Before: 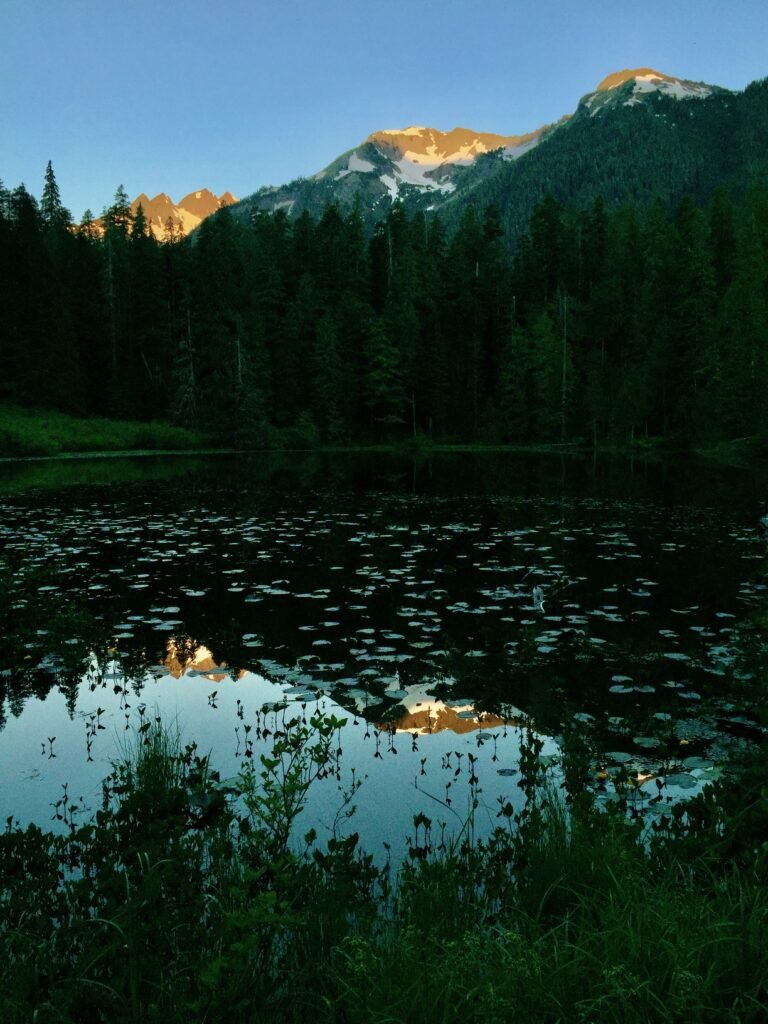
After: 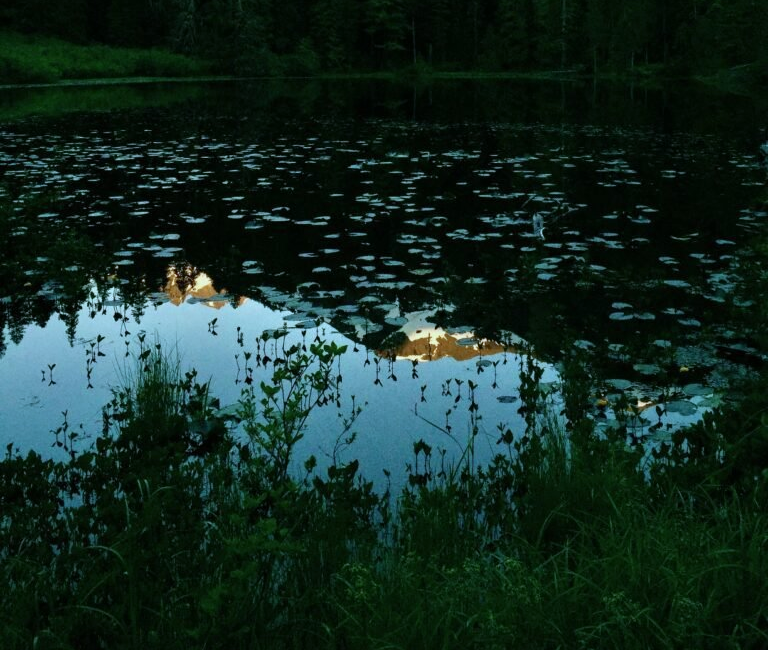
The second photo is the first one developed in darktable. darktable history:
crop and rotate: top 36.435%
white balance: red 0.924, blue 1.095
